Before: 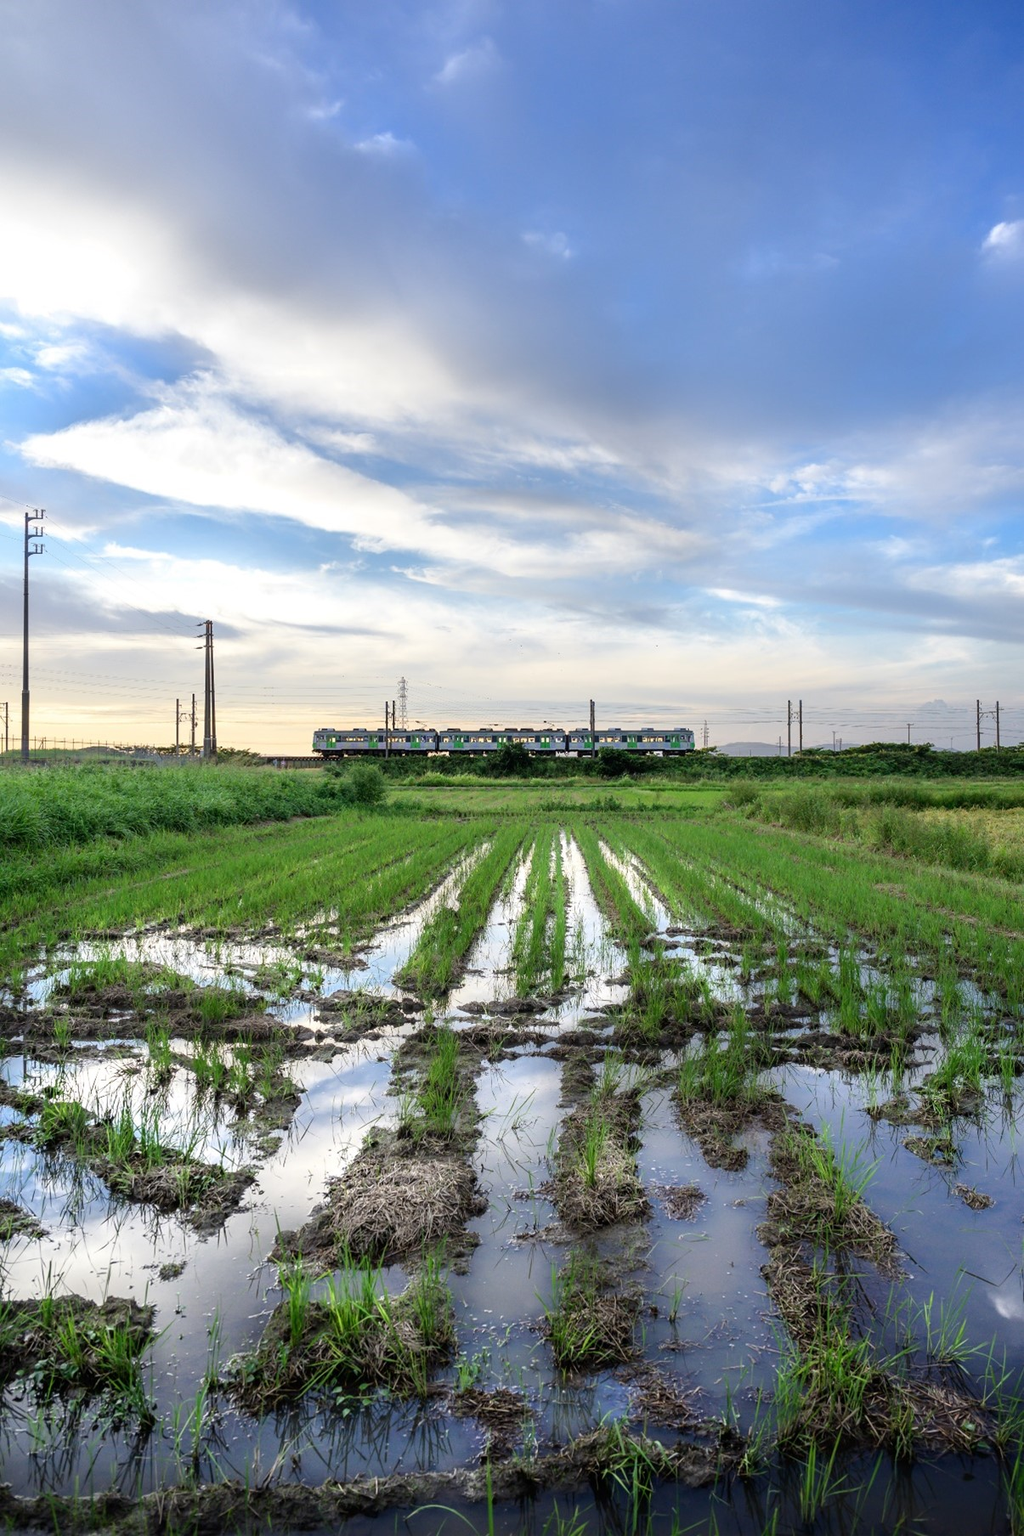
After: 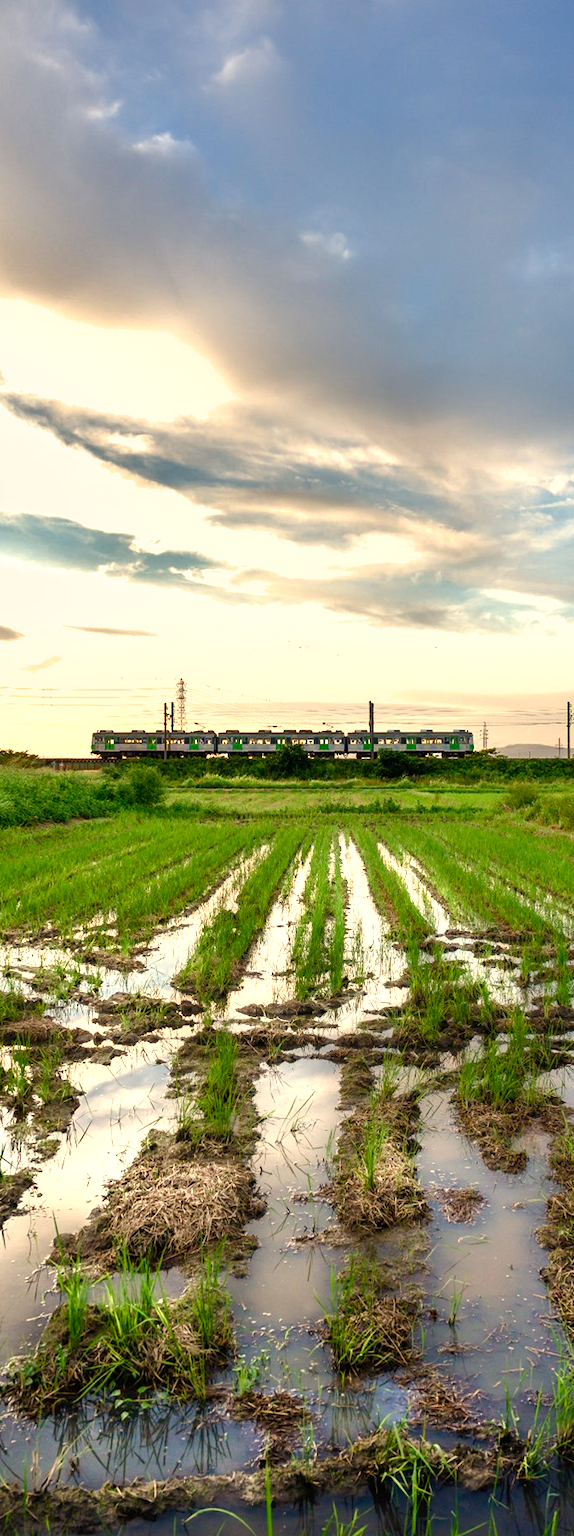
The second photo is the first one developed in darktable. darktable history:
shadows and highlights: soften with gaussian
crop: left 21.674%, right 22.086%
color balance rgb: perceptual saturation grading › global saturation 25%, perceptual saturation grading › highlights -50%, perceptual saturation grading › shadows 30%, perceptual brilliance grading › global brilliance 12%, global vibrance 20%
white balance: red 1.138, green 0.996, blue 0.812
